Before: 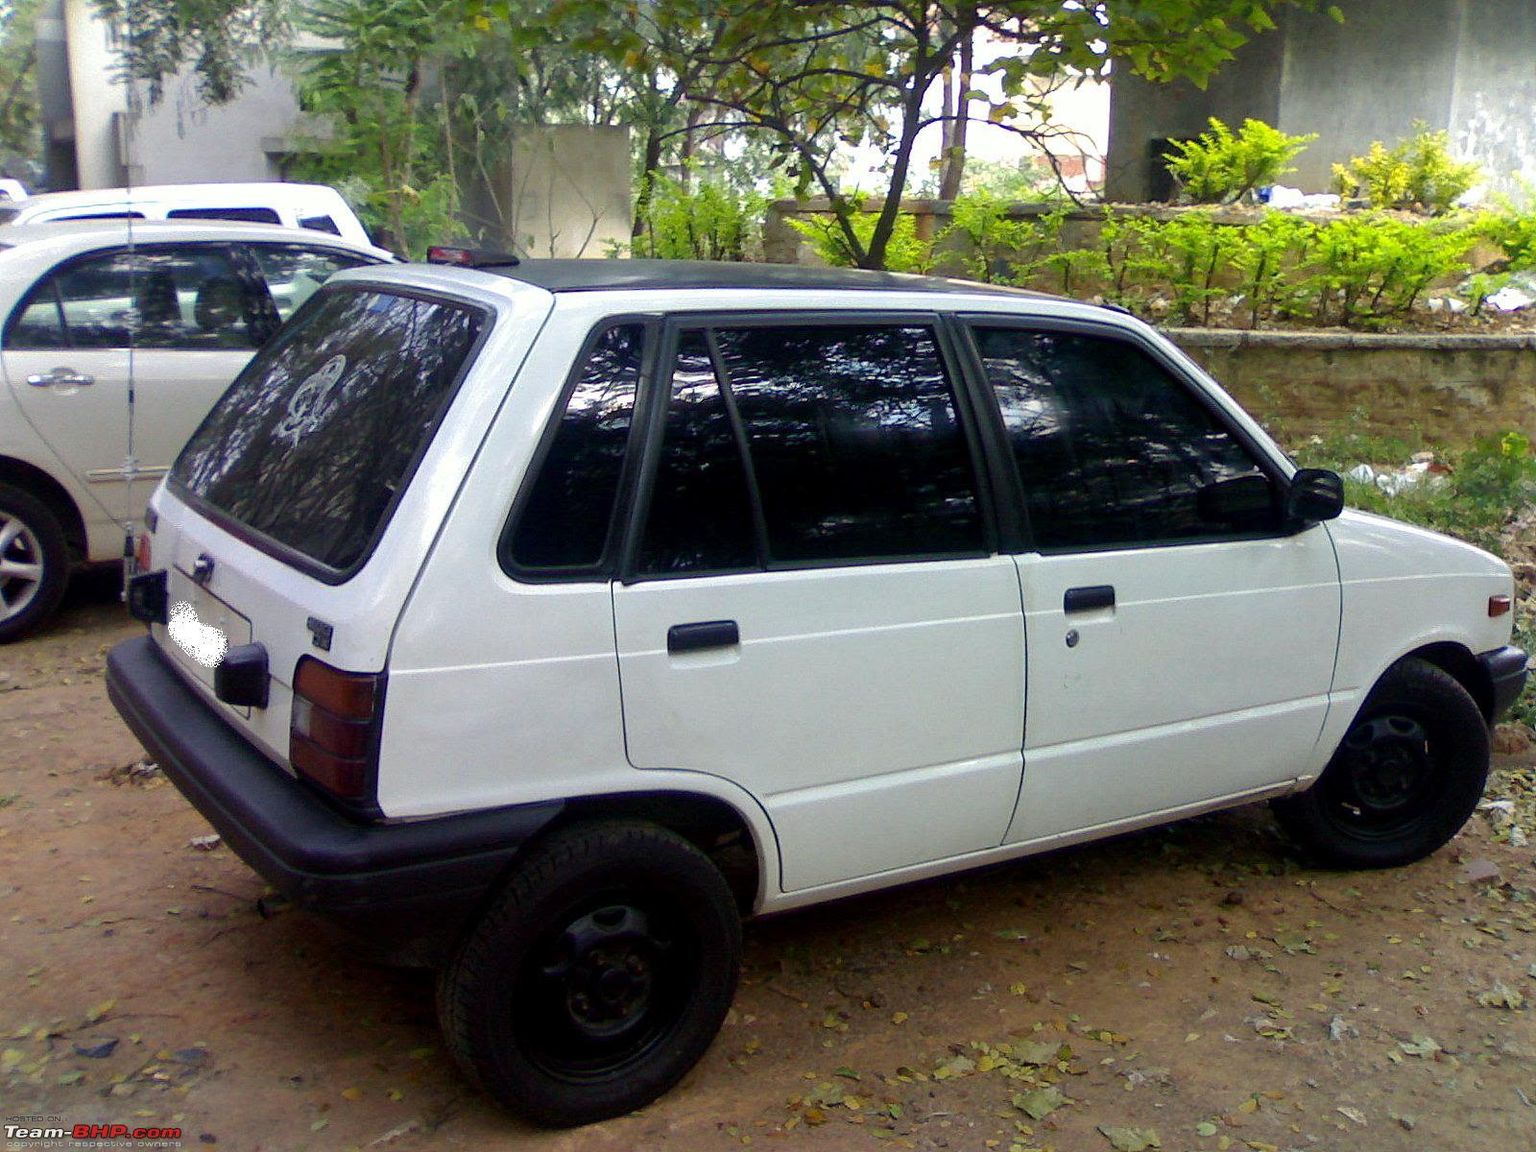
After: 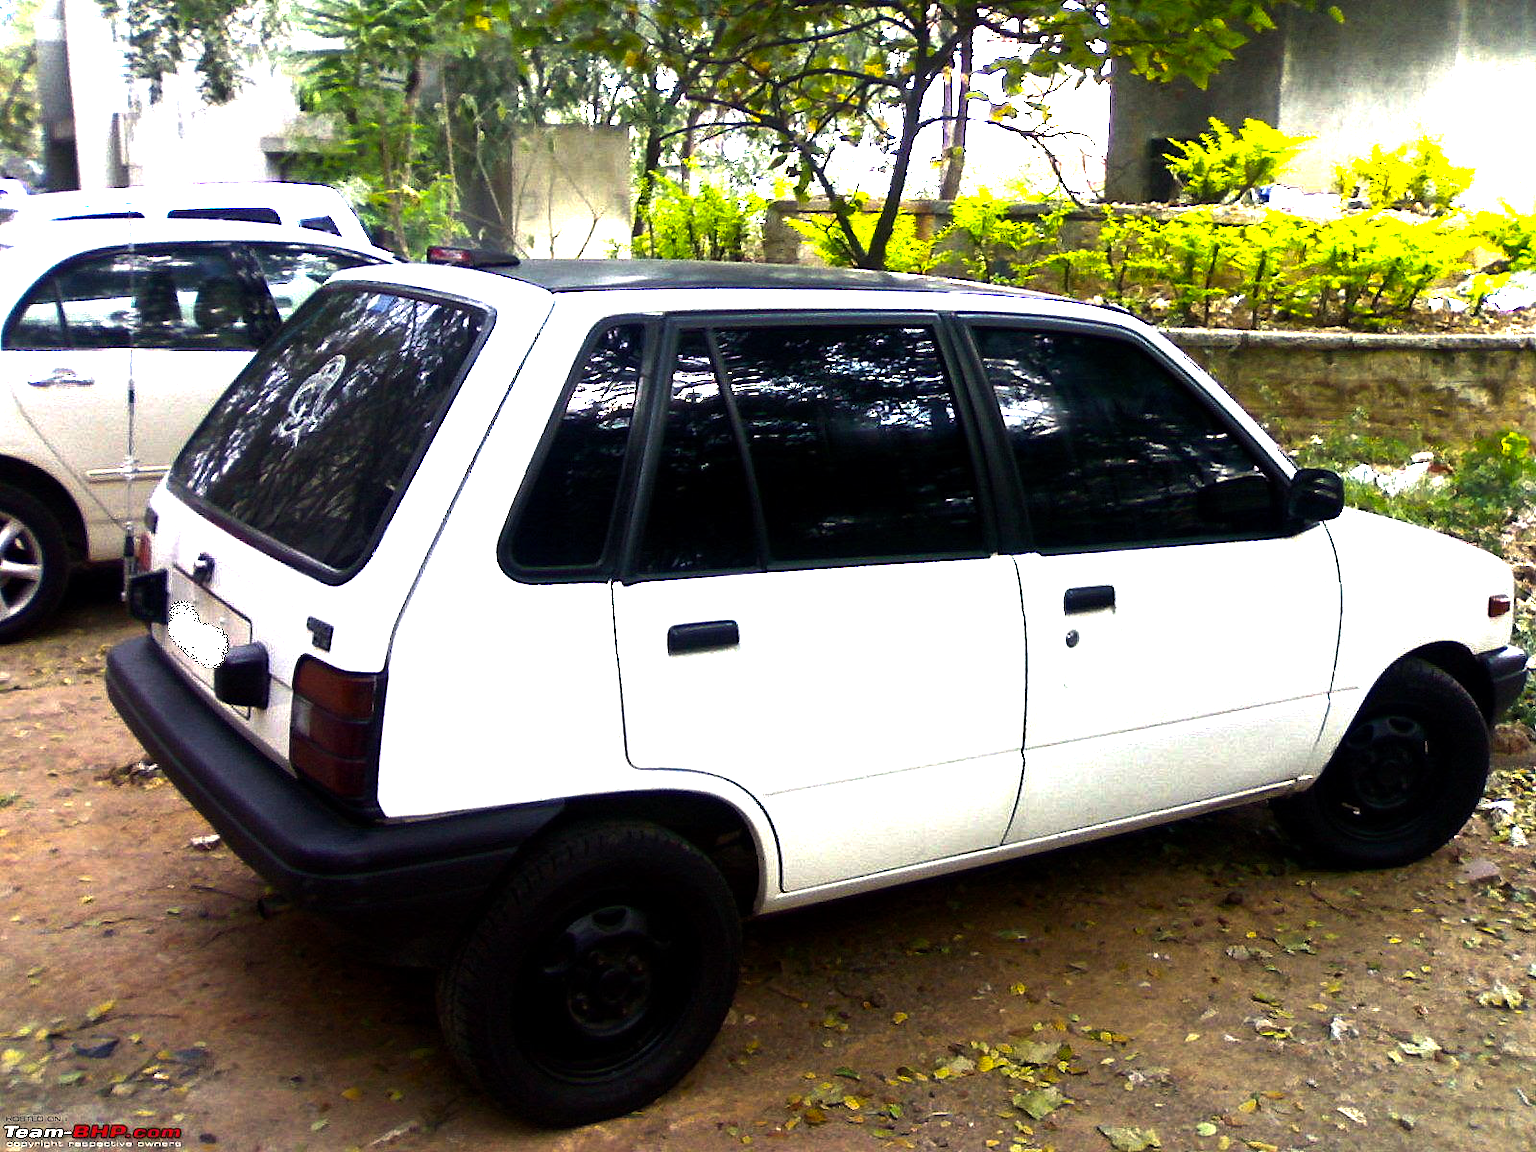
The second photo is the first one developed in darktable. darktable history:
color balance rgb: highlights gain › chroma 1.692%, highlights gain › hue 56.41°, perceptual saturation grading › global saturation 17.767%, perceptual brilliance grading › highlights 74.999%, perceptual brilliance grading › shadows -30.288%, global vibrance 8.254%
